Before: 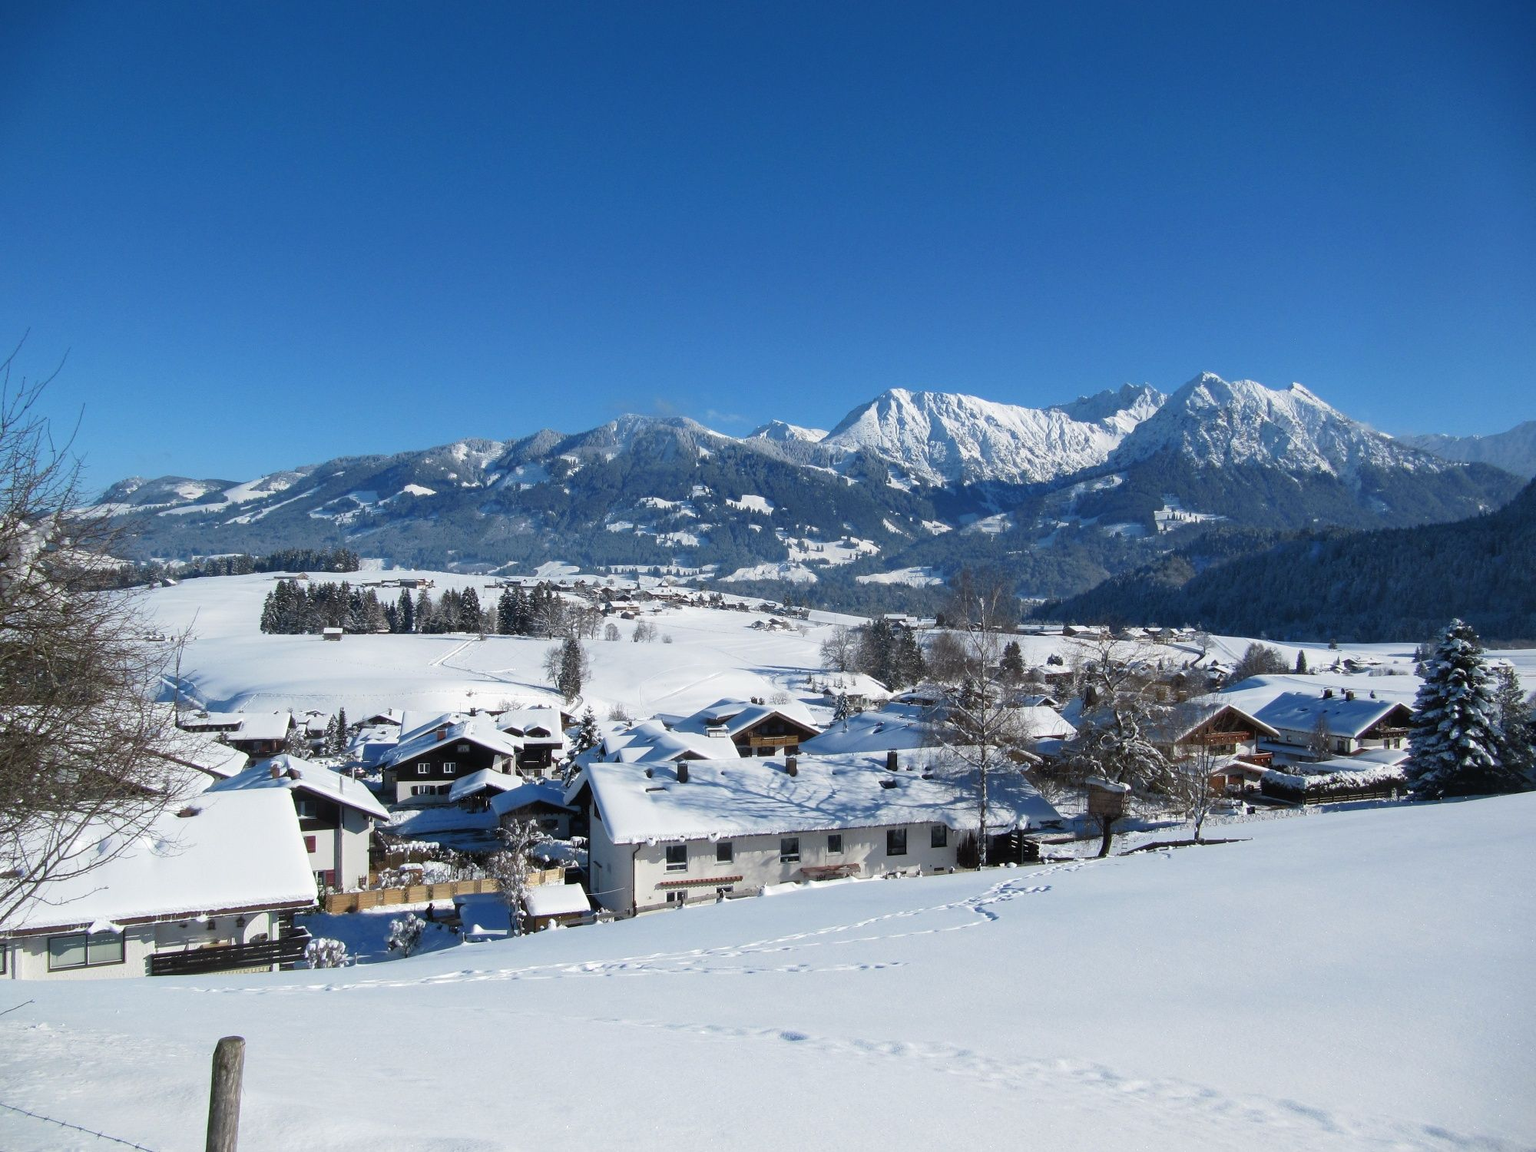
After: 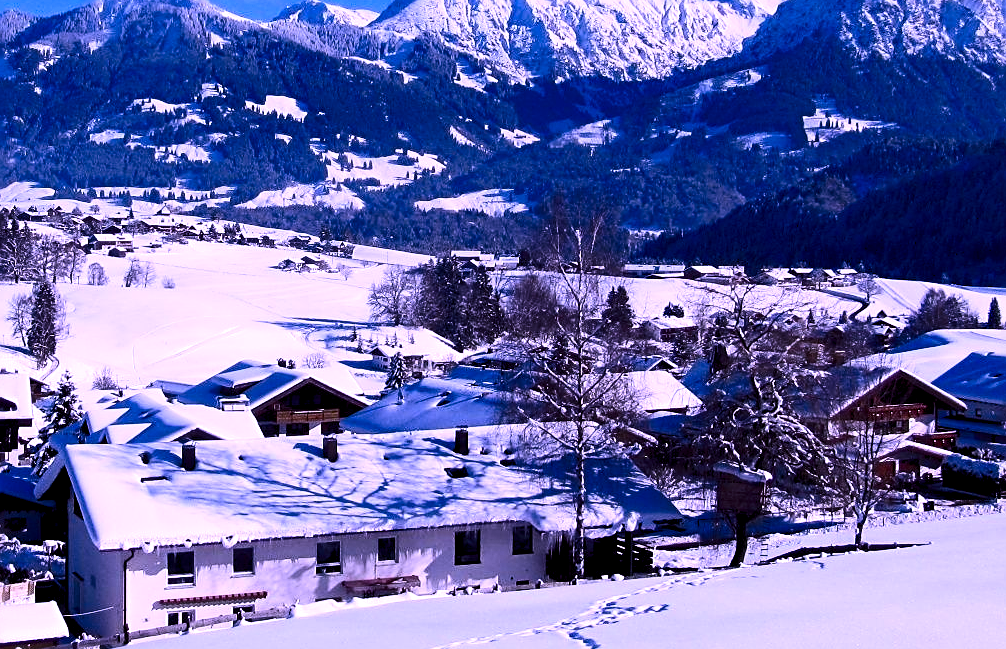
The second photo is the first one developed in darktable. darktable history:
rgb levels: levels [[0.01, 0.419, 0.839], [0, 0.5, 1], [0, 0.5, 1]]
crop: left 35.03%, top 36.625%, right 14.663%, bottom 20.057%
color calibration: output R [1.107, -0.012, -0.003, 0], output B [0, 0, 1.308, 0], illuminant custom, x 0.389, y 0.387, temperature 3838.64 K
contrast brightness saturation: contrast 0.24, brightness -0.24, saturation 0.14
sharpen: on, module defaults
